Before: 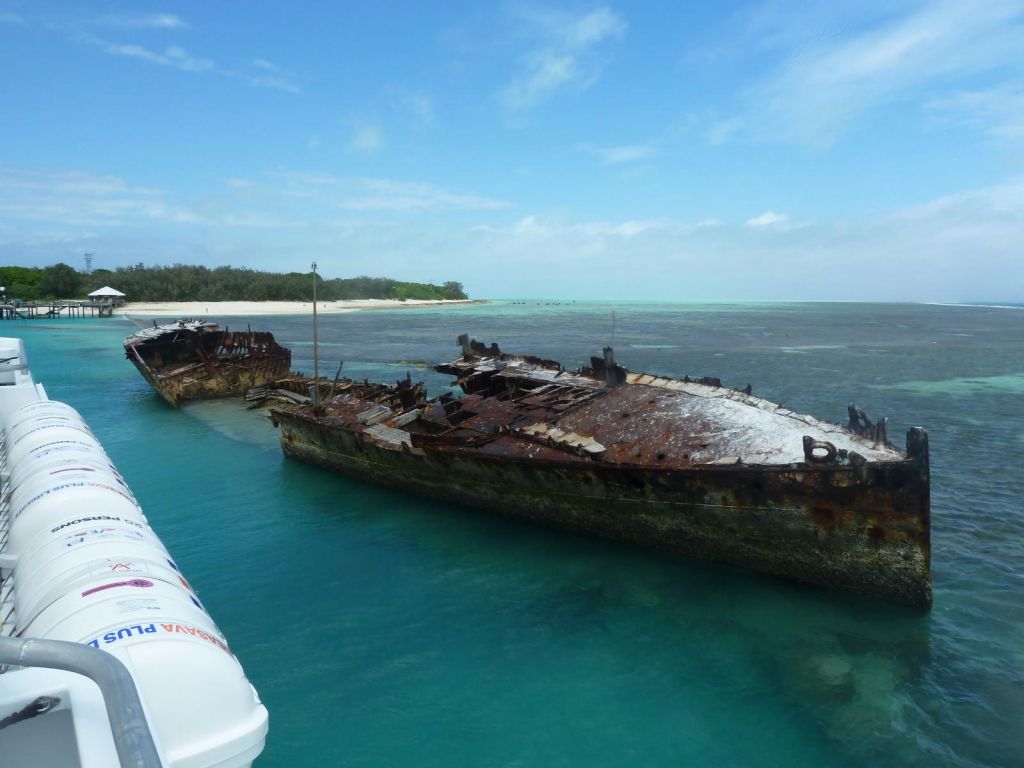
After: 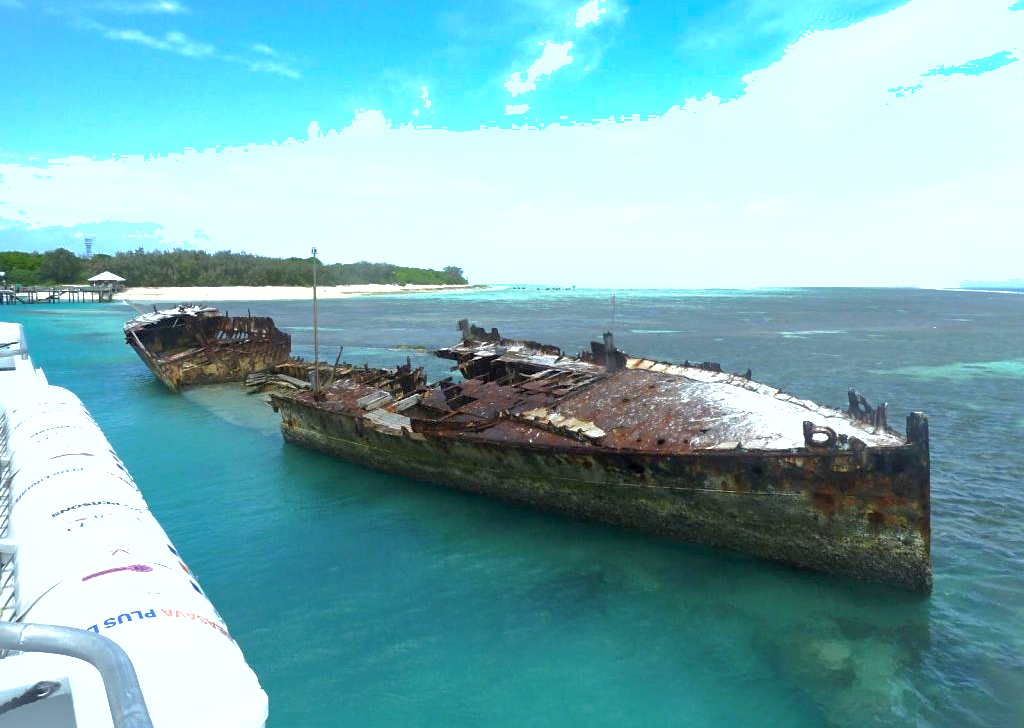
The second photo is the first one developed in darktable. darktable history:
contrast brightness saturation: saturation -0.046
crop and rotate: top 2.035%, bottom 3.096%
sharpen: amount 0.216
exposure: black level correction 0.001, exposure 1.04 EV, compensate highlight preservation false
shadows and highlights: on, module defaults
